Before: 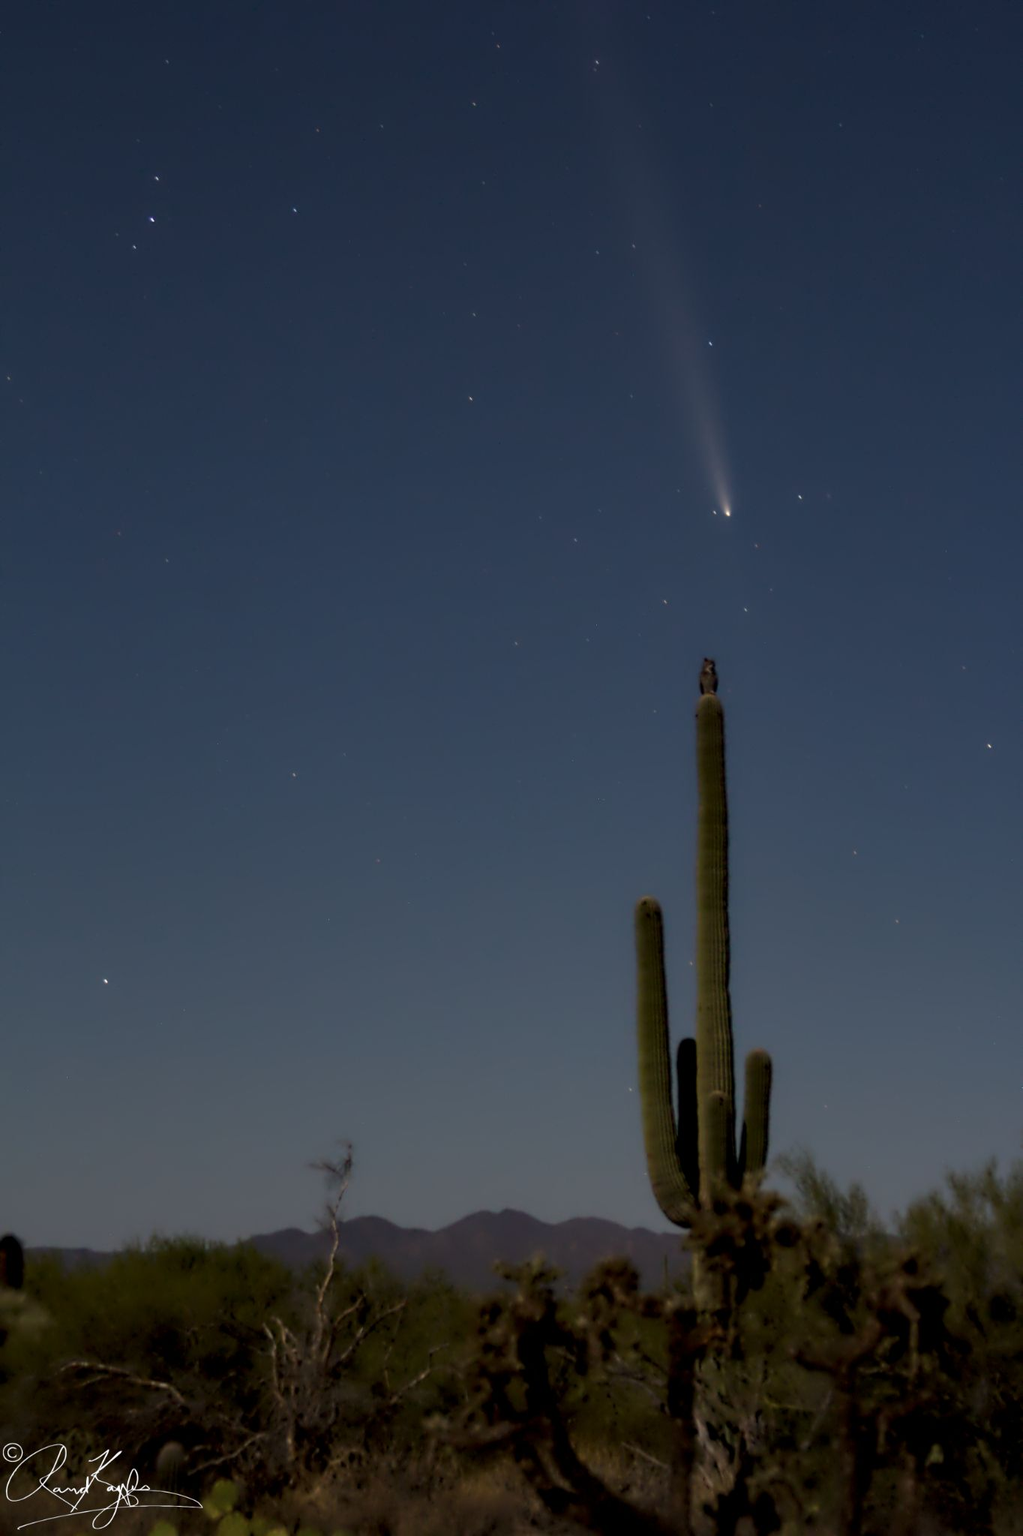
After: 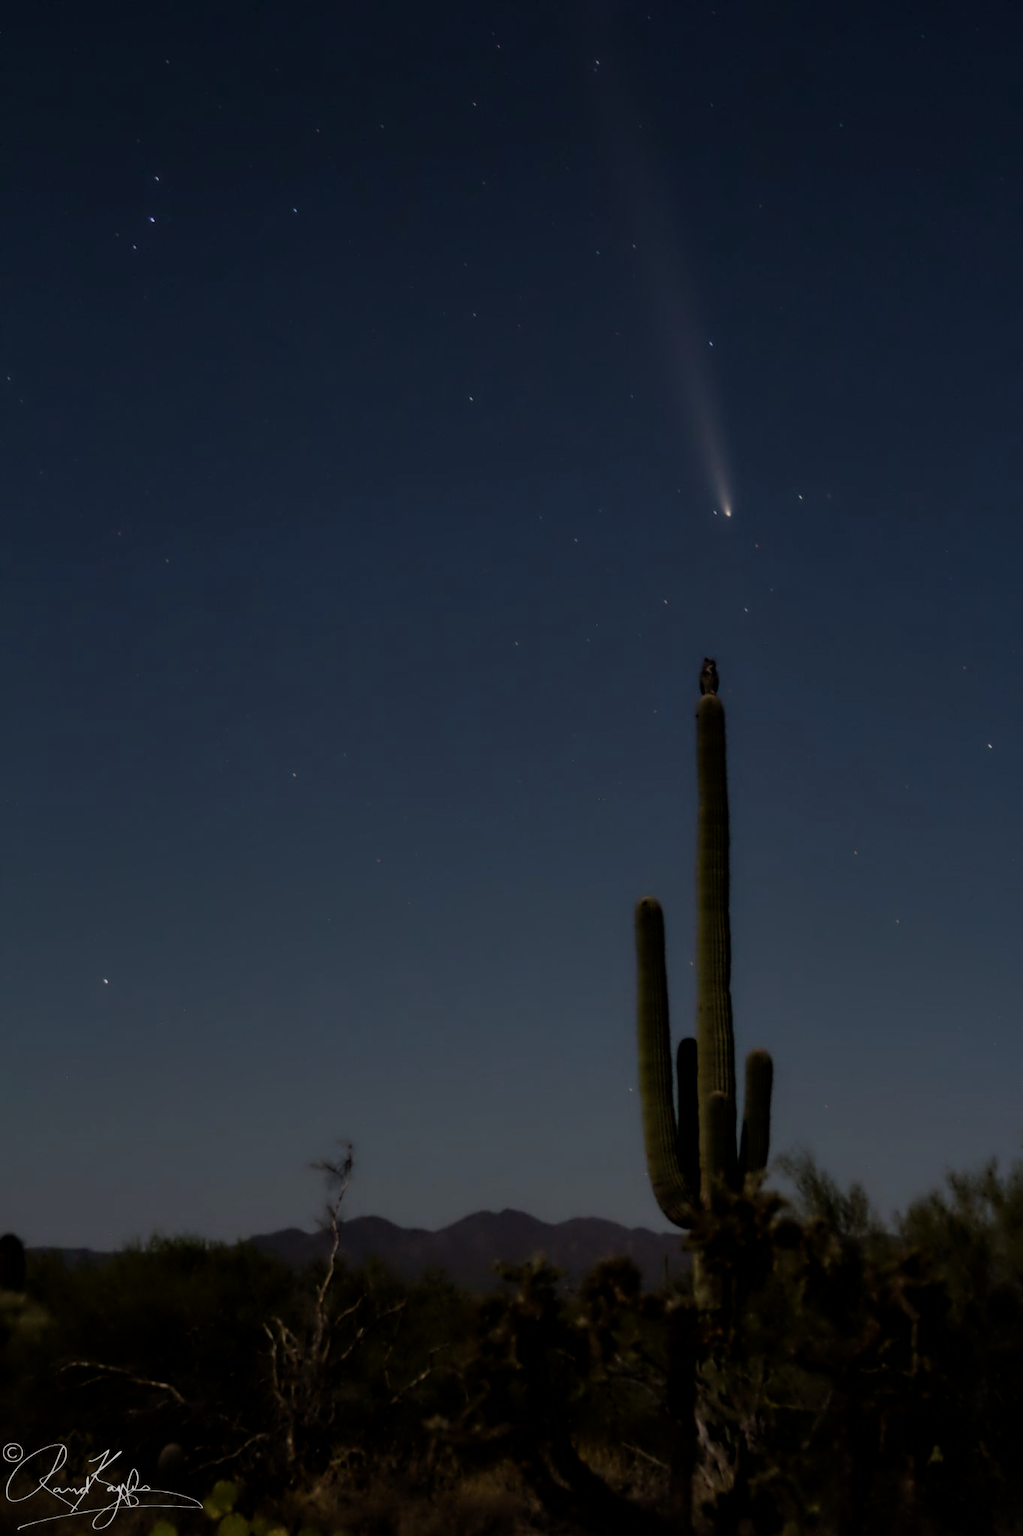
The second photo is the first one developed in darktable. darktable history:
filmic rgb: black relative exposure -7.65 EV, white relative exposure 4.56 EV, hardness 3.61, contrast 1.05
exposure: exposure -0.582 EV, compensate highlight preservation false
contrast brightness saturation: saturation 0.1
